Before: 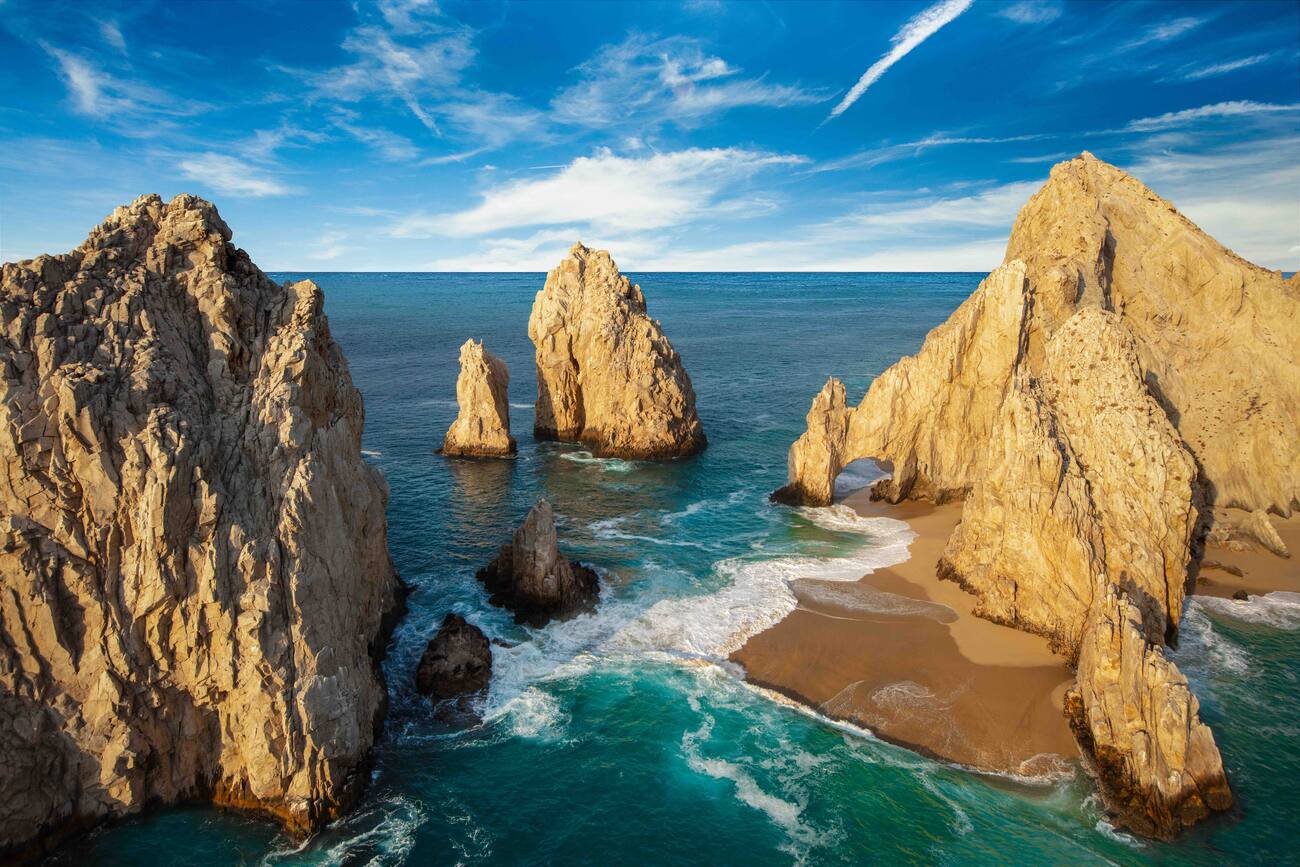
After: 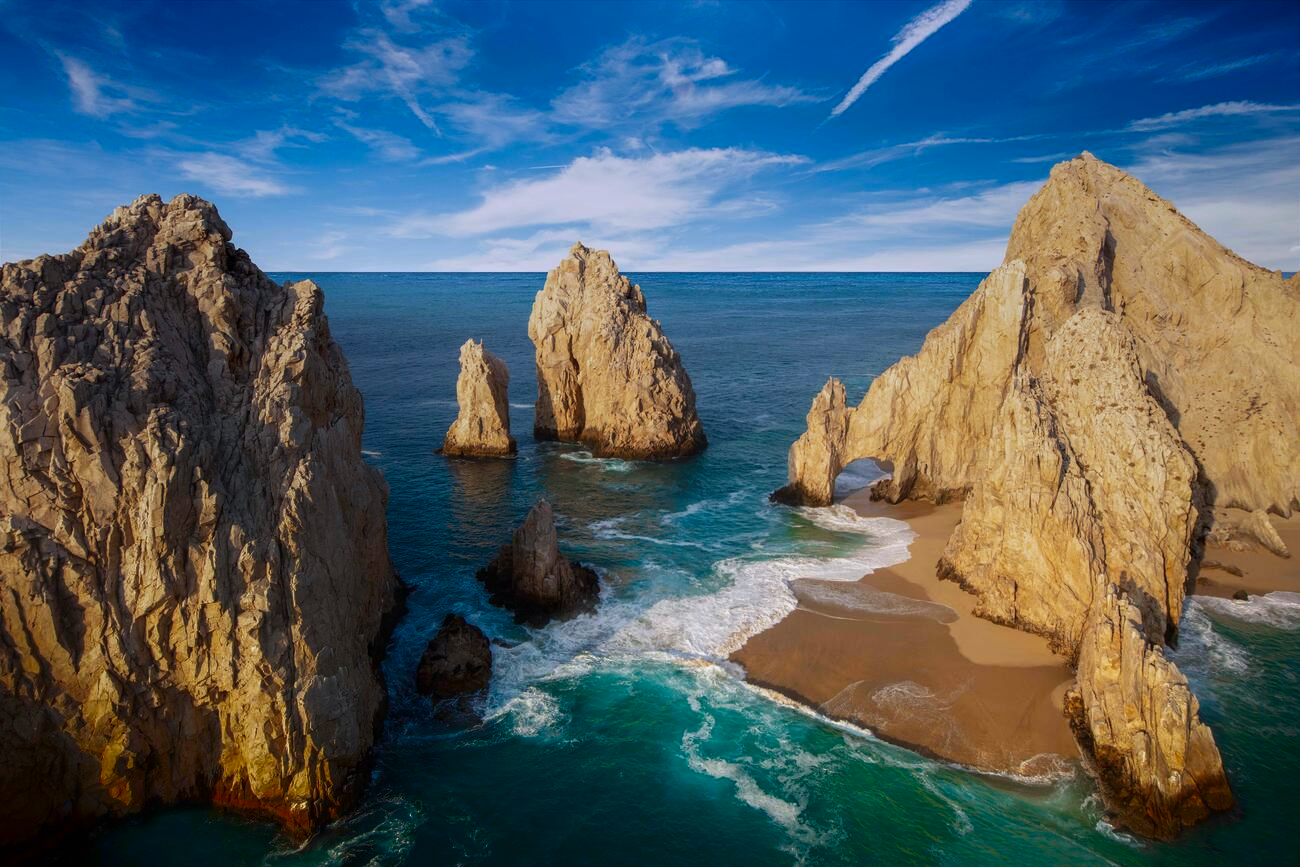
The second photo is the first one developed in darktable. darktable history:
shadows and highlights: shadows -88.03, highlights -35.45, shadows color adjustment 99.15%, highlights color adjustment 0%, soften with gaussian
graduated density: hue 238.83°, saturation 50%
